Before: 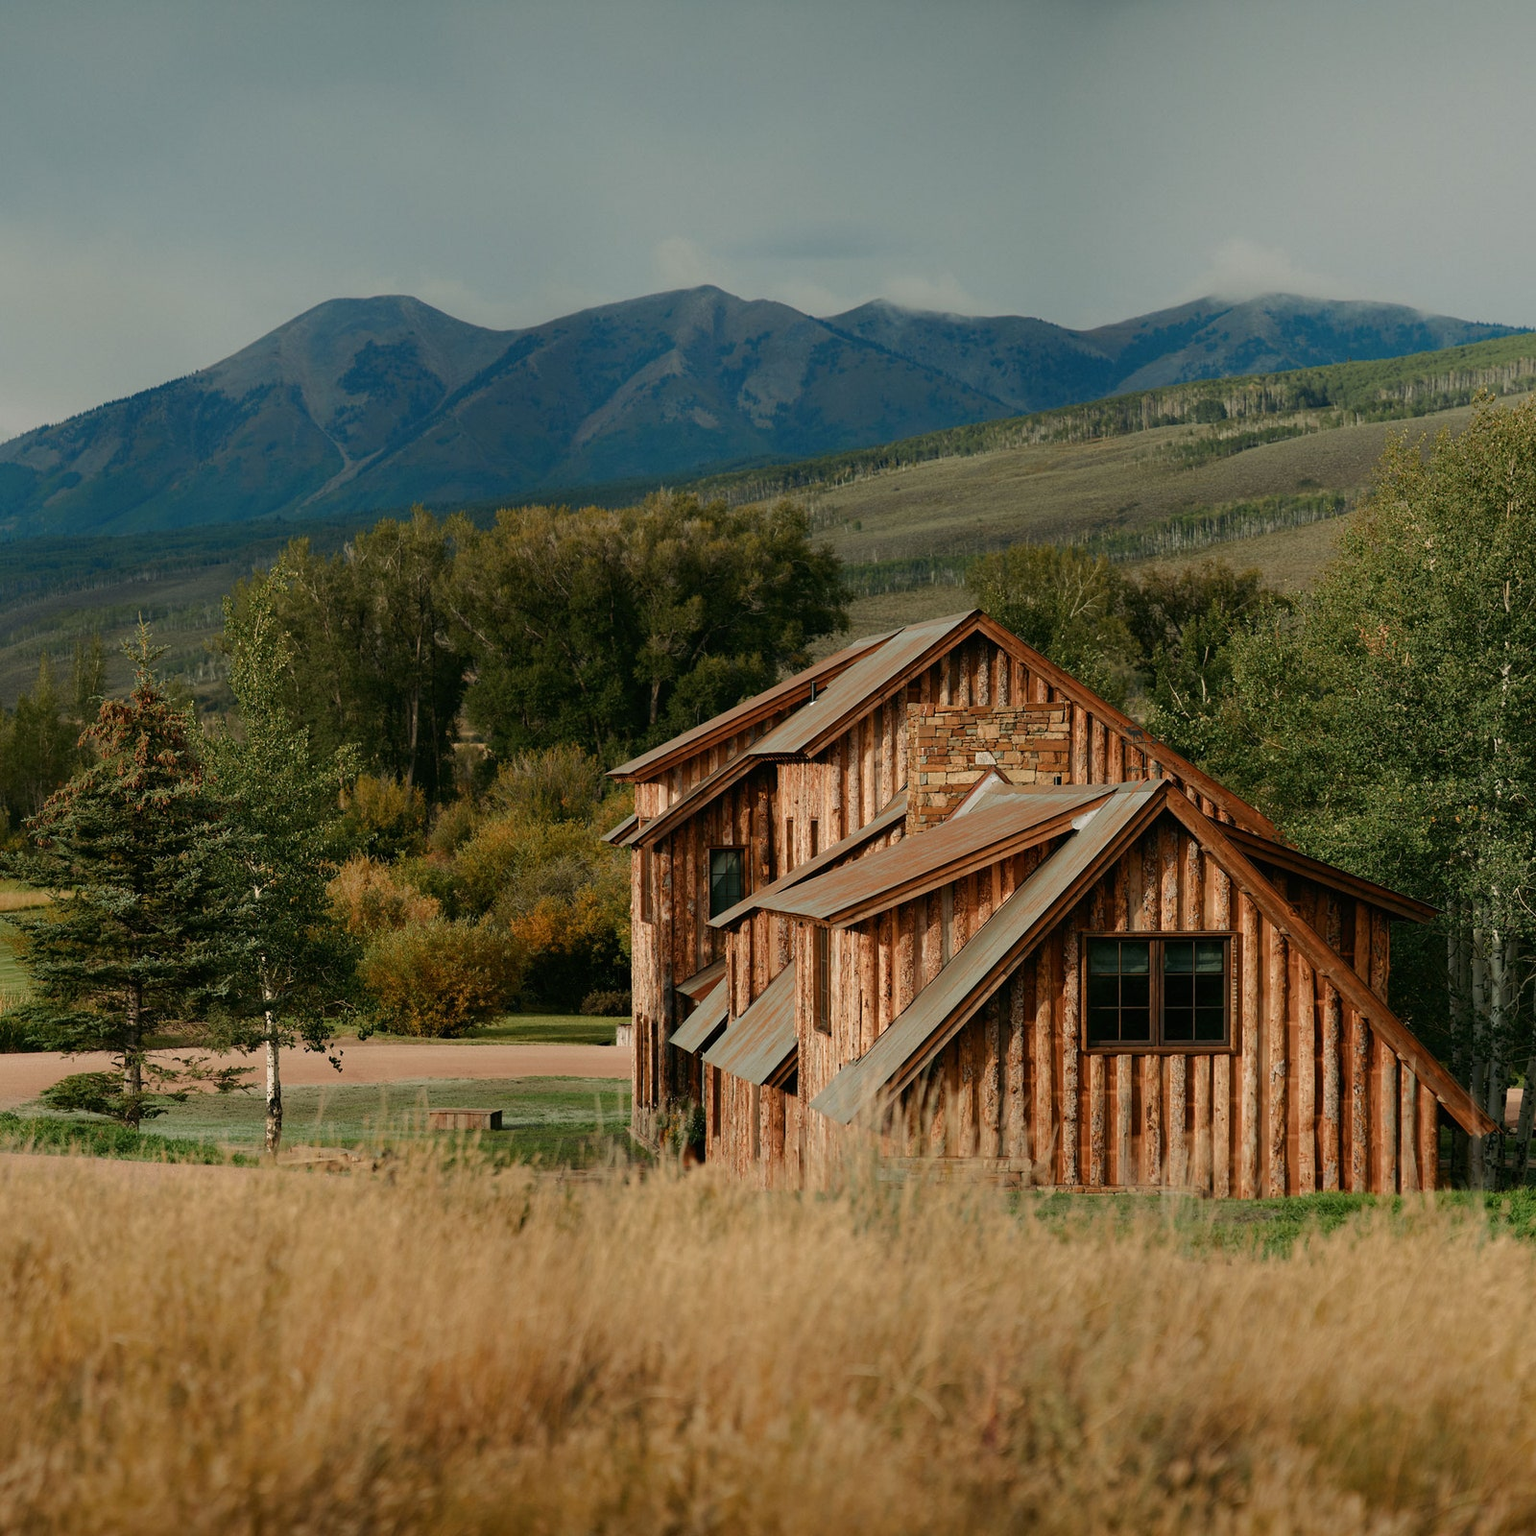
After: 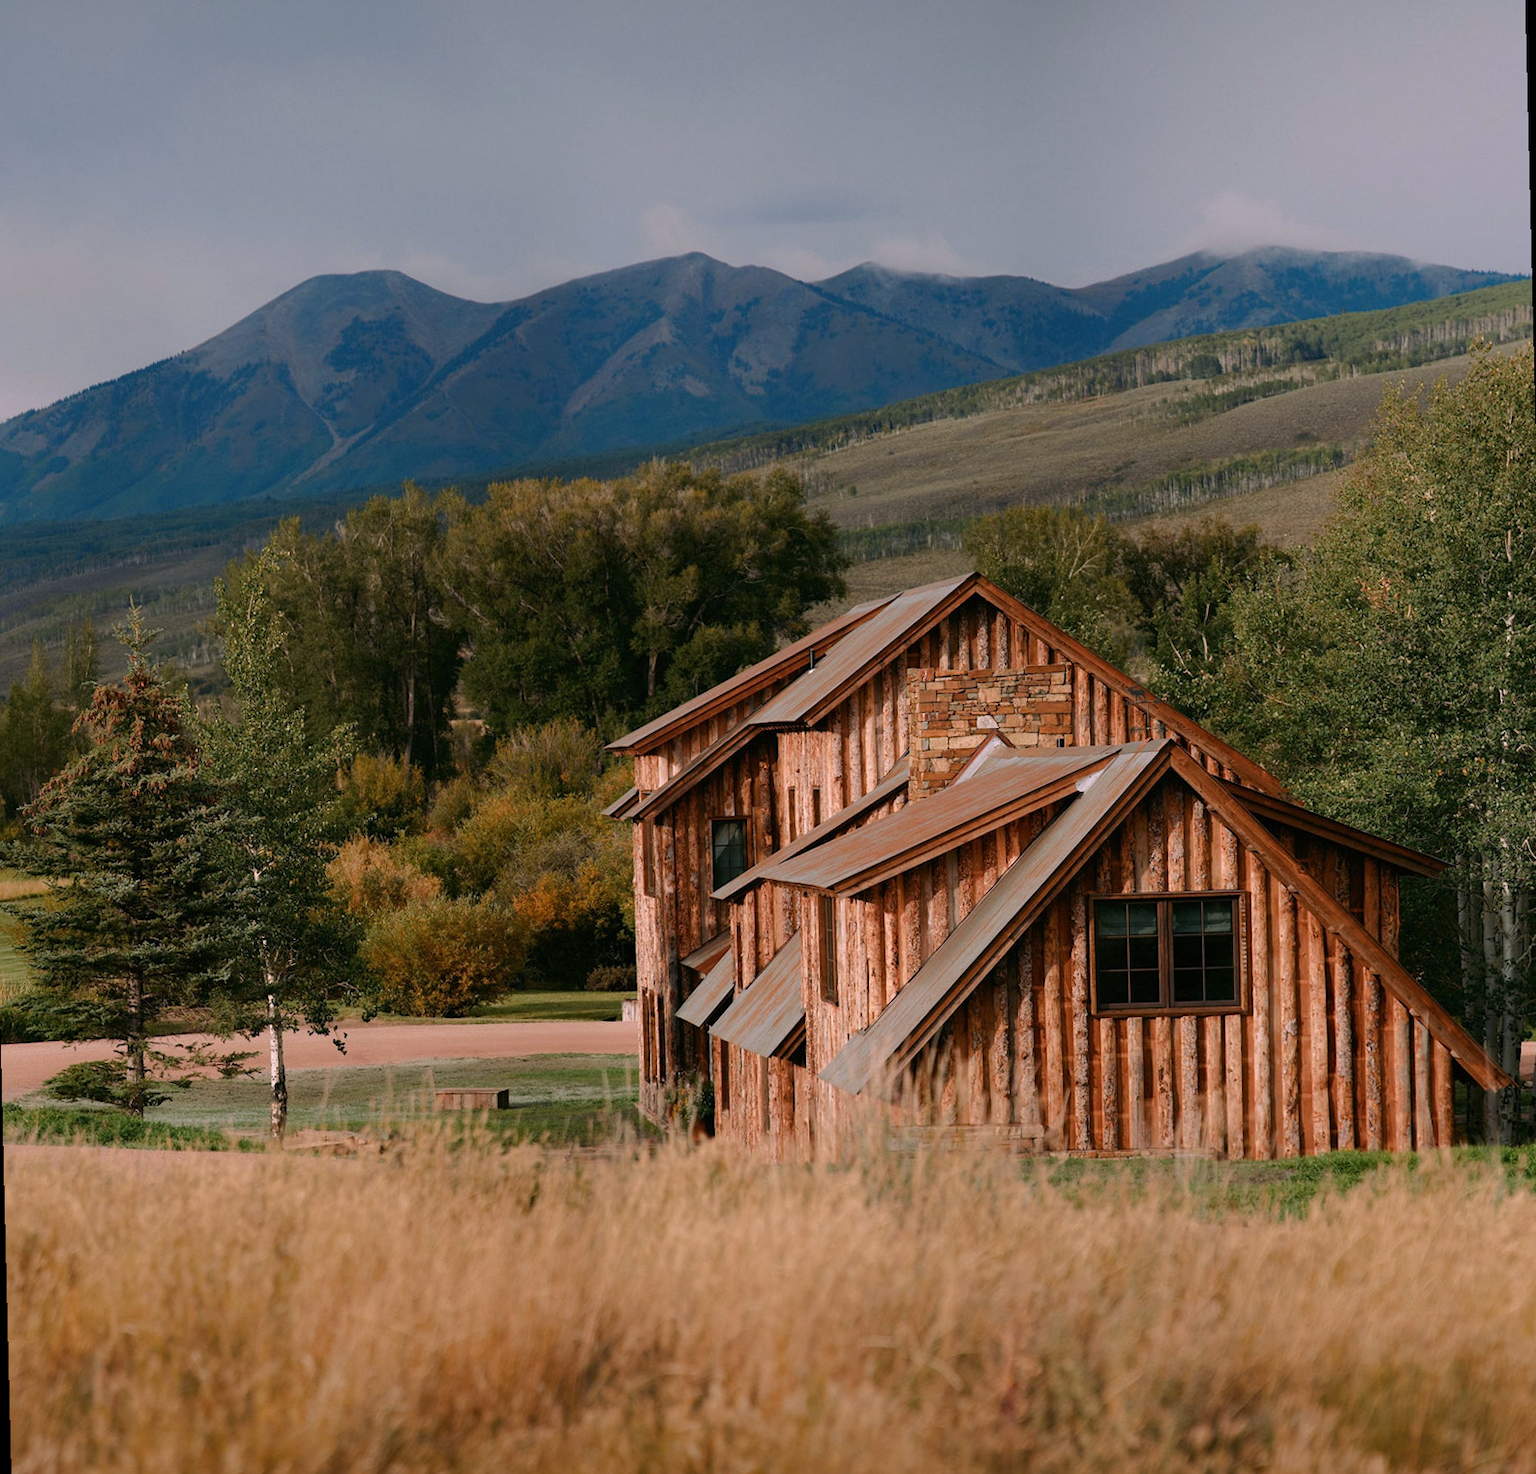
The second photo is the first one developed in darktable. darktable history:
white balance: red 1.066, blue 1.119
rotate and perspective: rotation -1.42°, crop left 0.016, crop right 0.984, crop top 0.035, crop bottom 0.965
